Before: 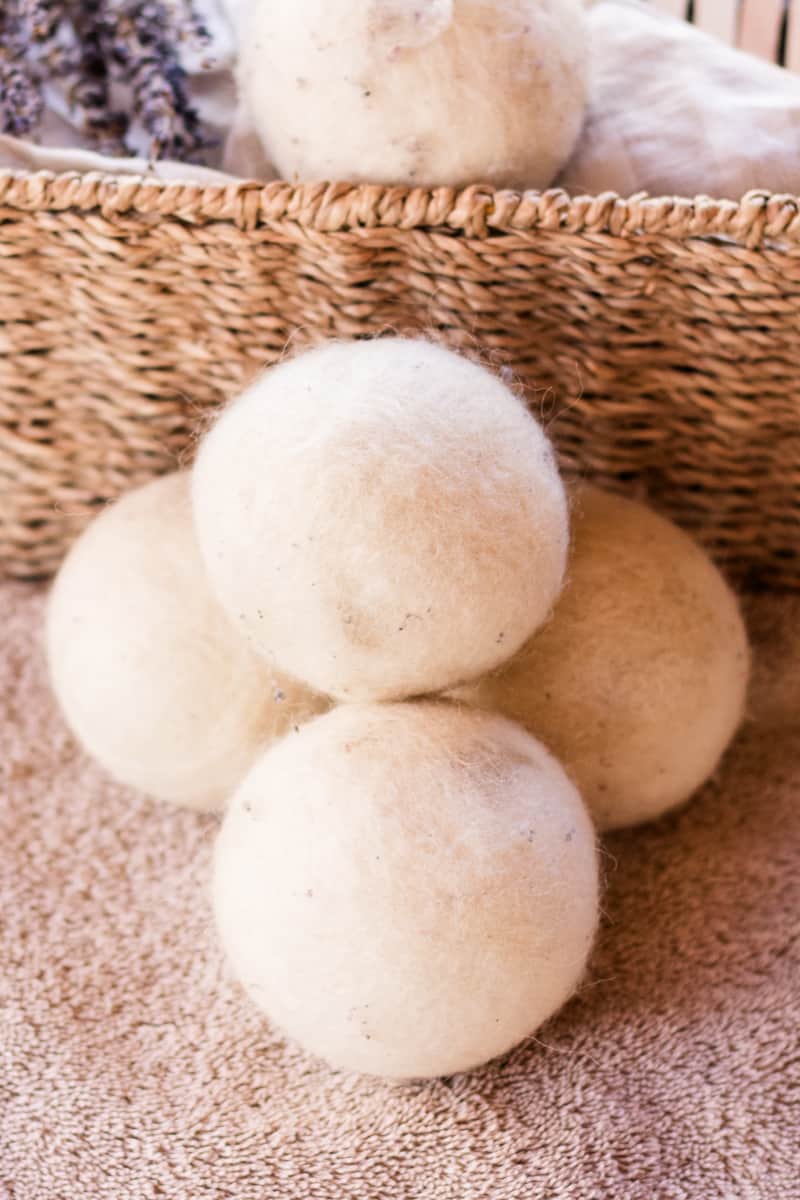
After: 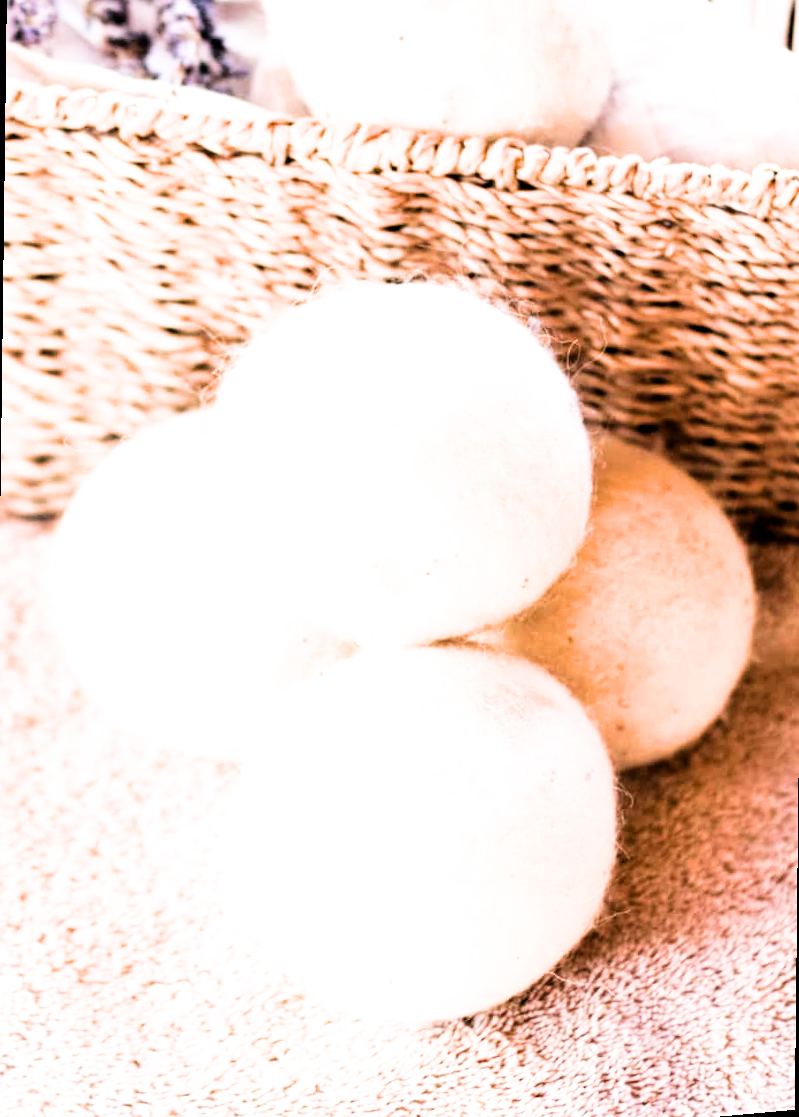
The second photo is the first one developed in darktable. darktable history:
filmic rgb: black relative exposure -5 EV, white relative exposure 3.5 EV, hardness 3.19, contrast 1.5, highlights saturation mix -50%
exposure: black level correction 0.001, exposure 1.646 EV, compensate exposure bias true, compensate highlight preservation false
rotate and perspective: rotation 0.679°, lens shift (horizontal) 0.136, crop left 0.009, crop right 0.991, crop top 0.078, crop bottom 0.95
